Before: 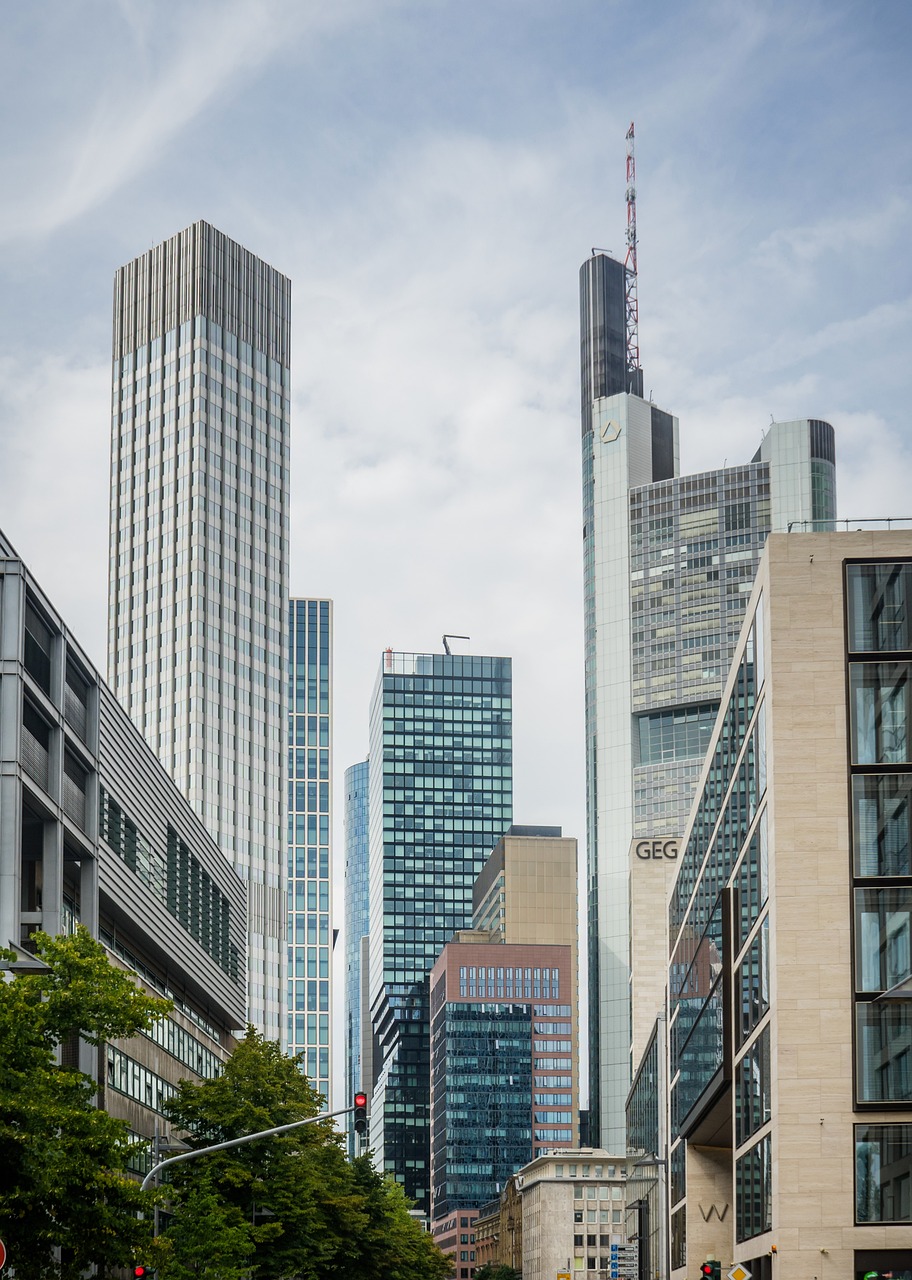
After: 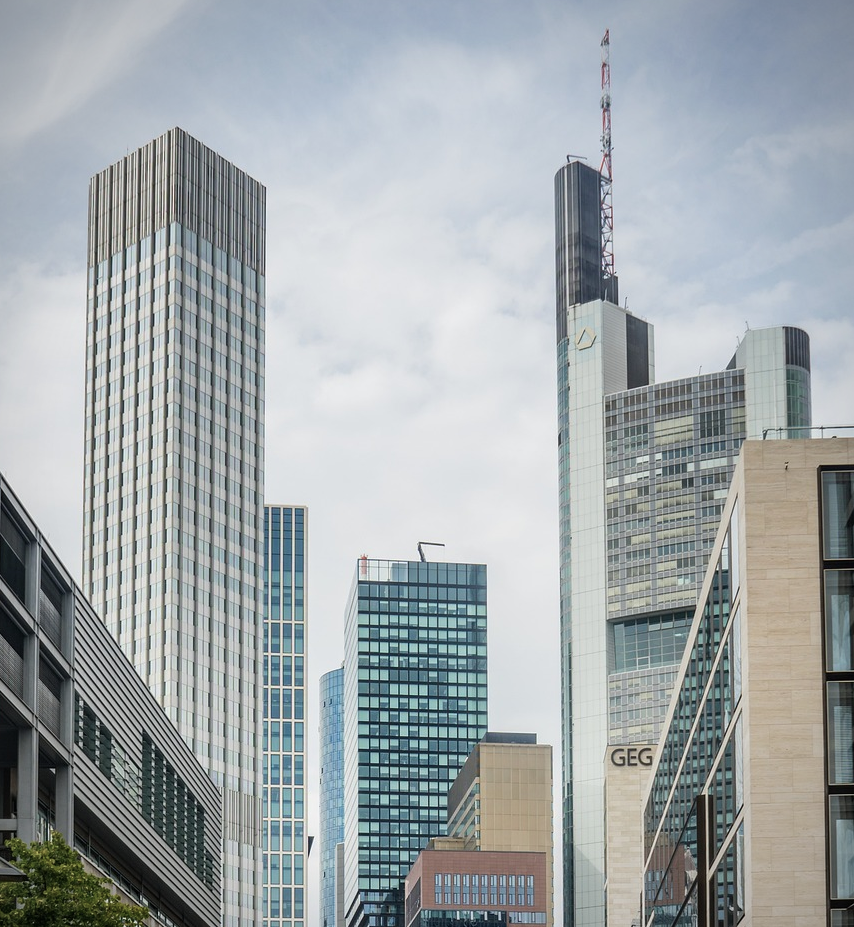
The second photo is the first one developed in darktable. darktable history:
crop: left 2.812%, top 7.331%, right 3.473%, bottom 20.227%
vignetting: fall-off radius 82.49%
